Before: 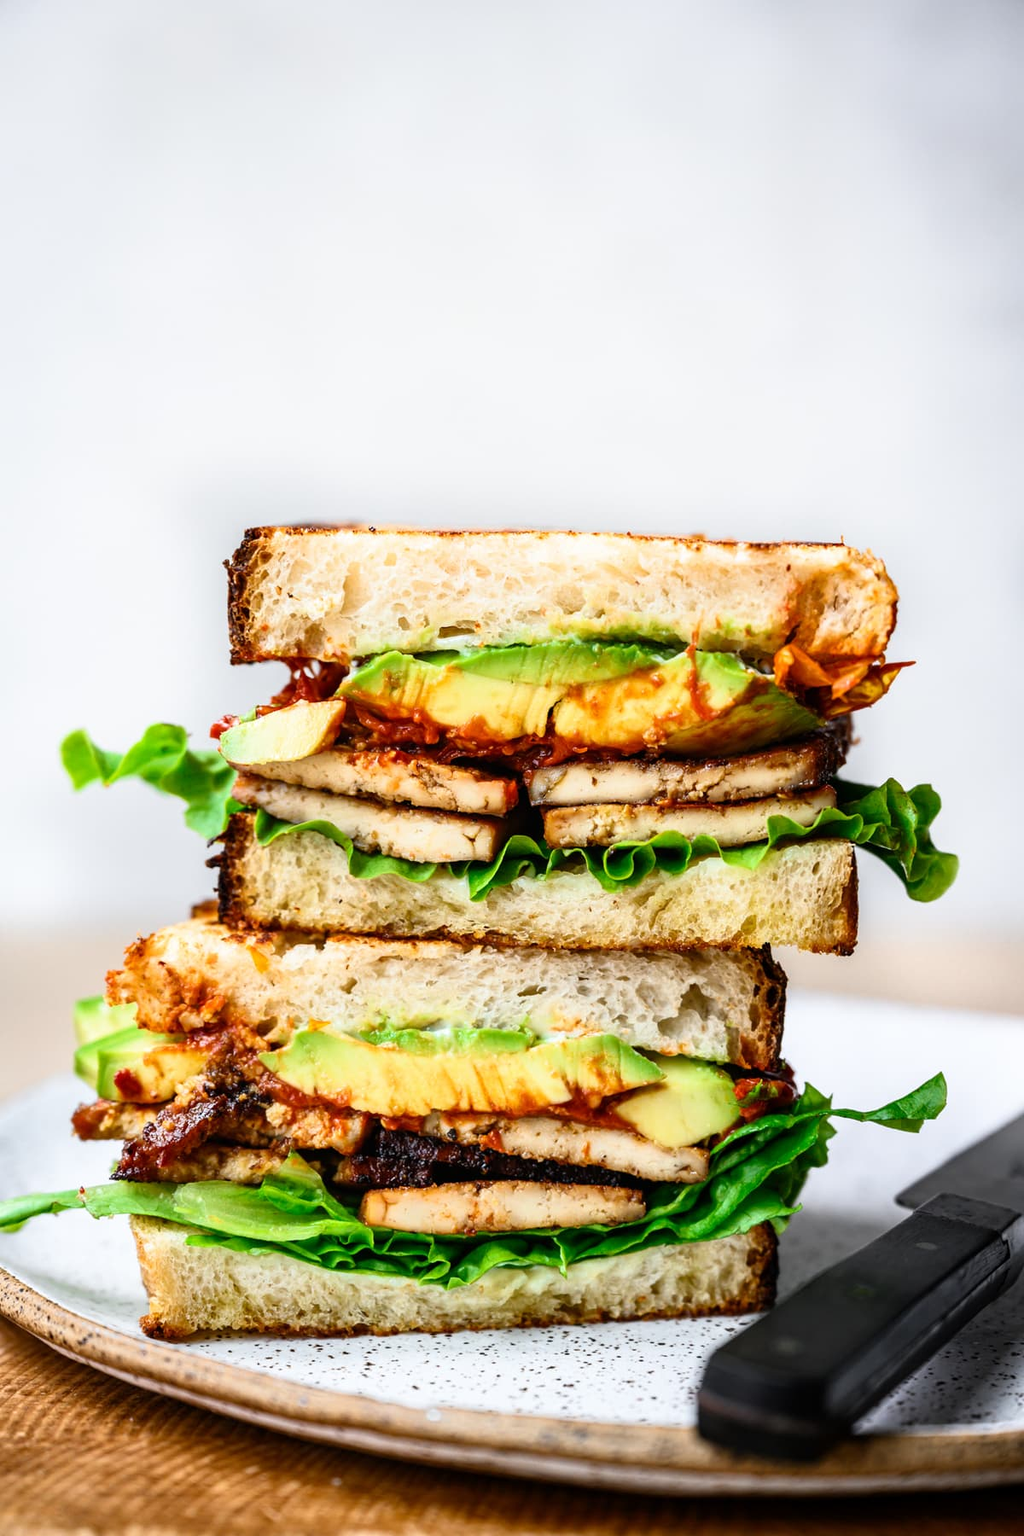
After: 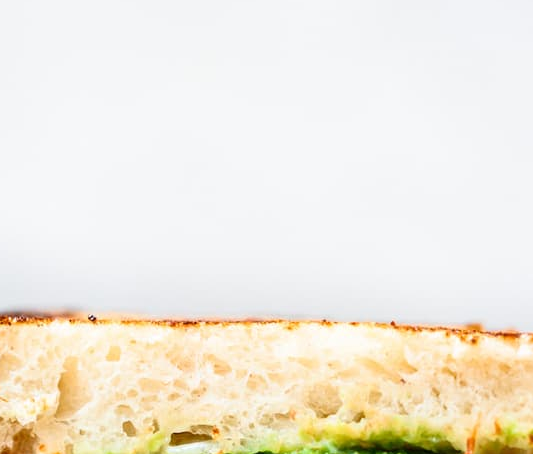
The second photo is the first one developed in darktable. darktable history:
crop: left 28.693%, top 16.799%, right 26.839%, bottom 57.977%
